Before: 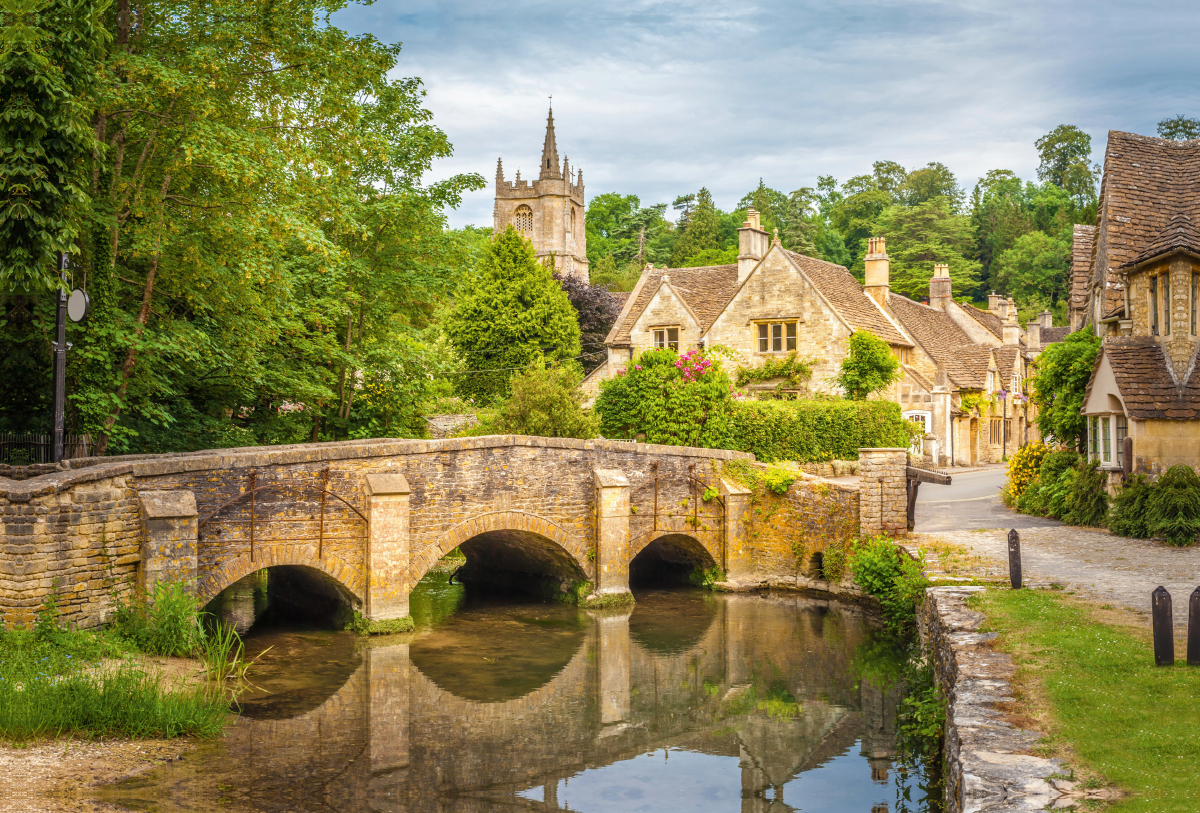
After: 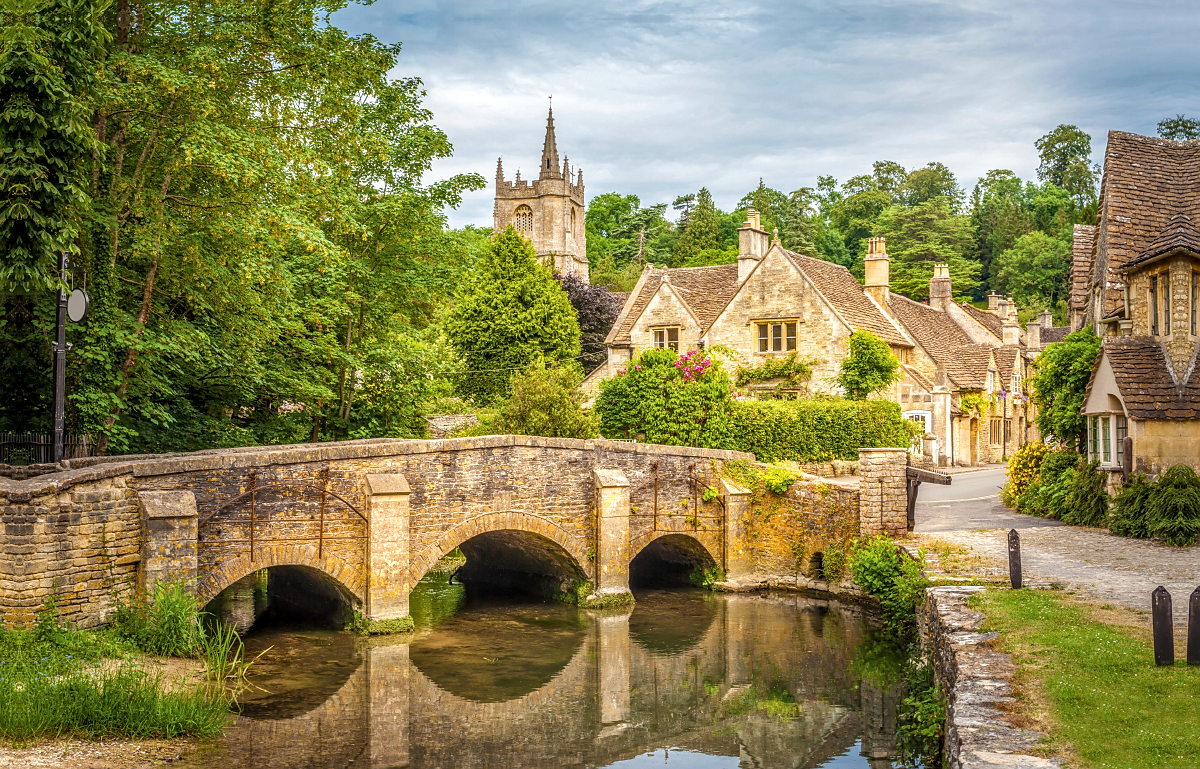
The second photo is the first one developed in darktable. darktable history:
local contrast: on, module defaults
sharpen: radius 0.984, amount 0.611
crop and rotate: top 0.011%, bottom 5.294%
